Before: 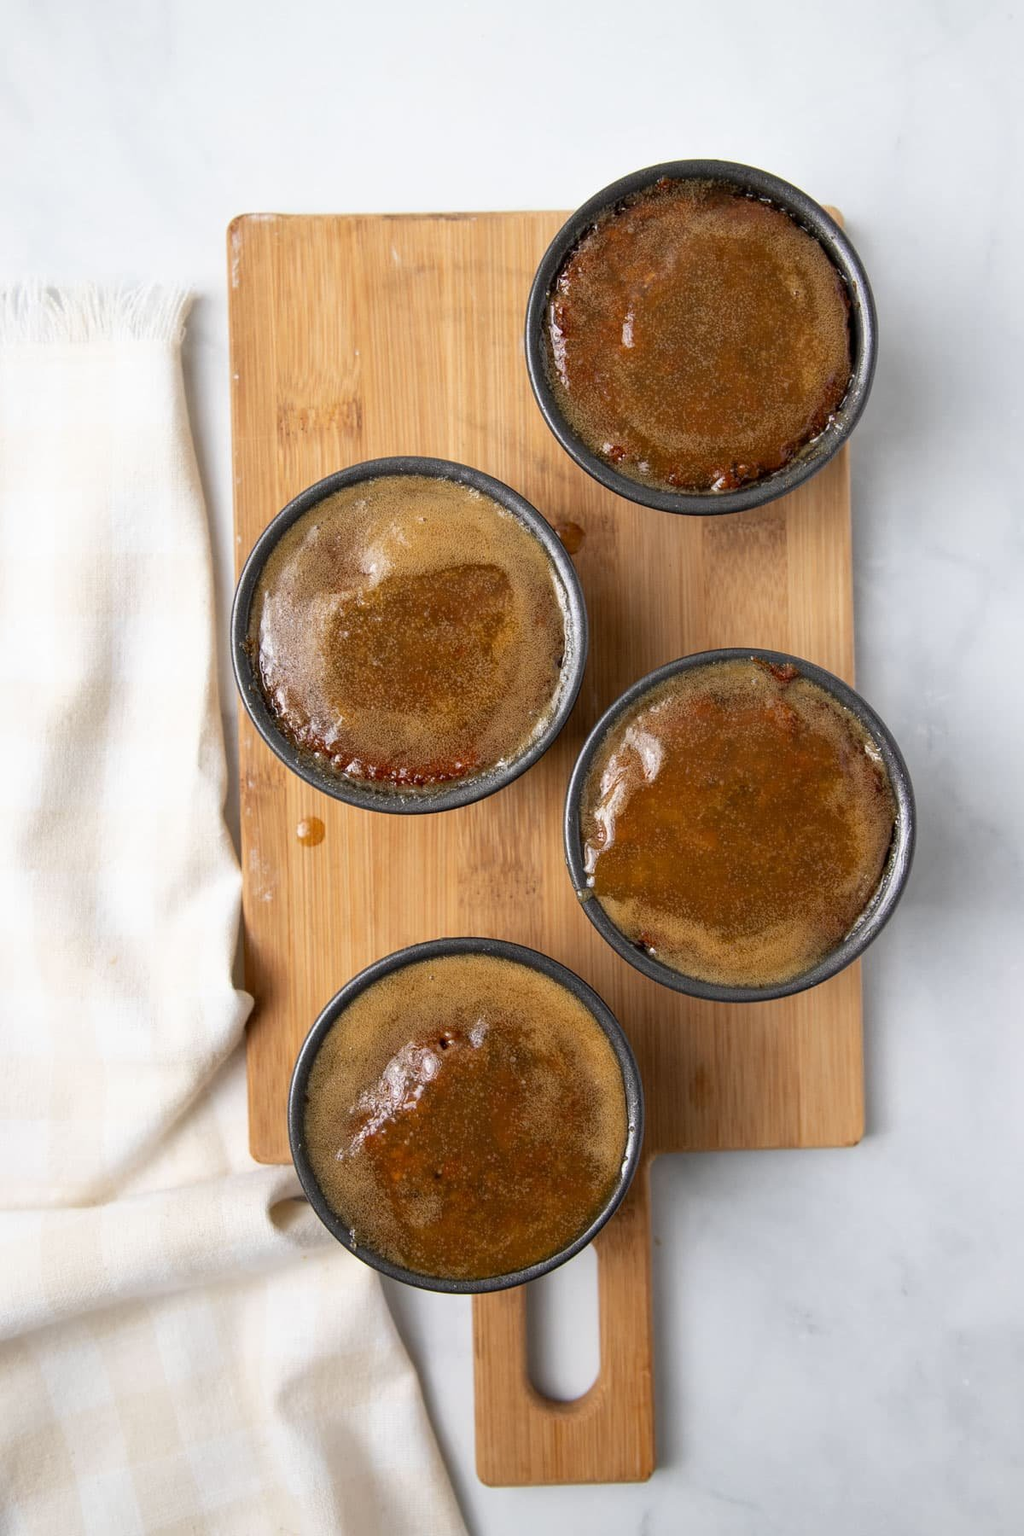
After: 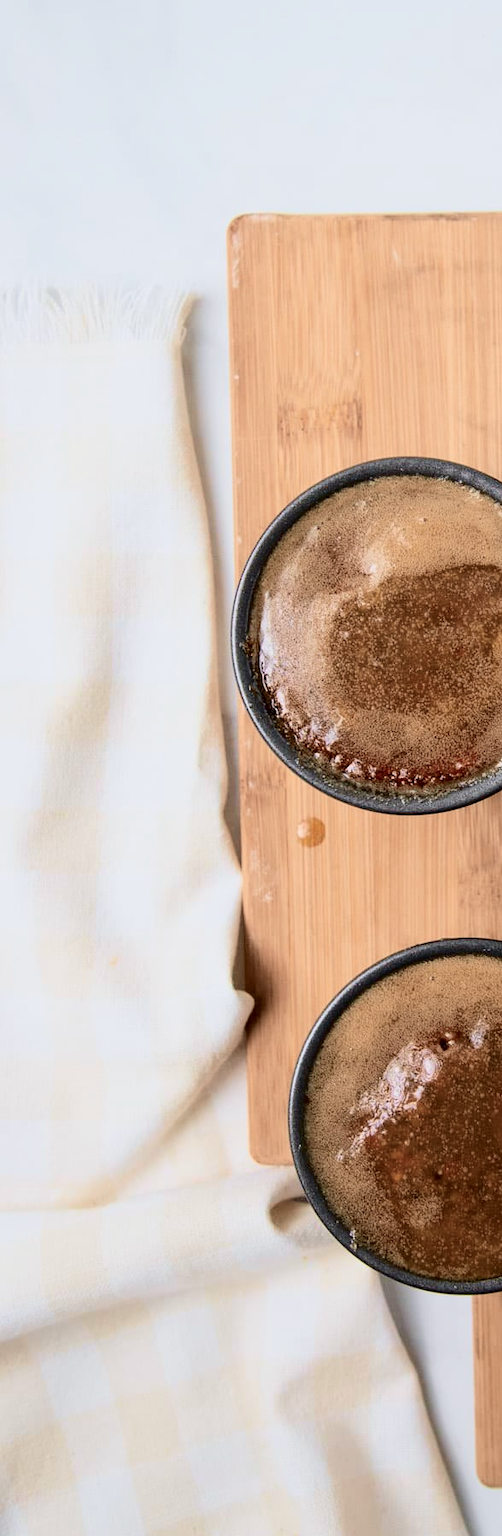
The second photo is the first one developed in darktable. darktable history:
tone curve: curves: ch0 [(0, 0) (0.049, 0.01) (0.154, 0.081) (0.491, 0.56) (0.739, 0.794) (0.992, 0.937)]; ch1 [(0, 0) (0.172, 0.123) (0.317, 0.272) (0.401, 0.422) (0.499, 0.497) (0.531, 0.54) (0.615, 0.603) (0.741, 0.783) (1, 1)]; ch2 [(0, 0) (0.411, 0.424) (0.462, 0.464) (0.502, 0.489) (0.544, 0.551) (0.686, 0.638) (1, 1)], color space Lab, independent channels, preserve colors none
crop and rotate: left 0%, top 0%, right 50.845%
